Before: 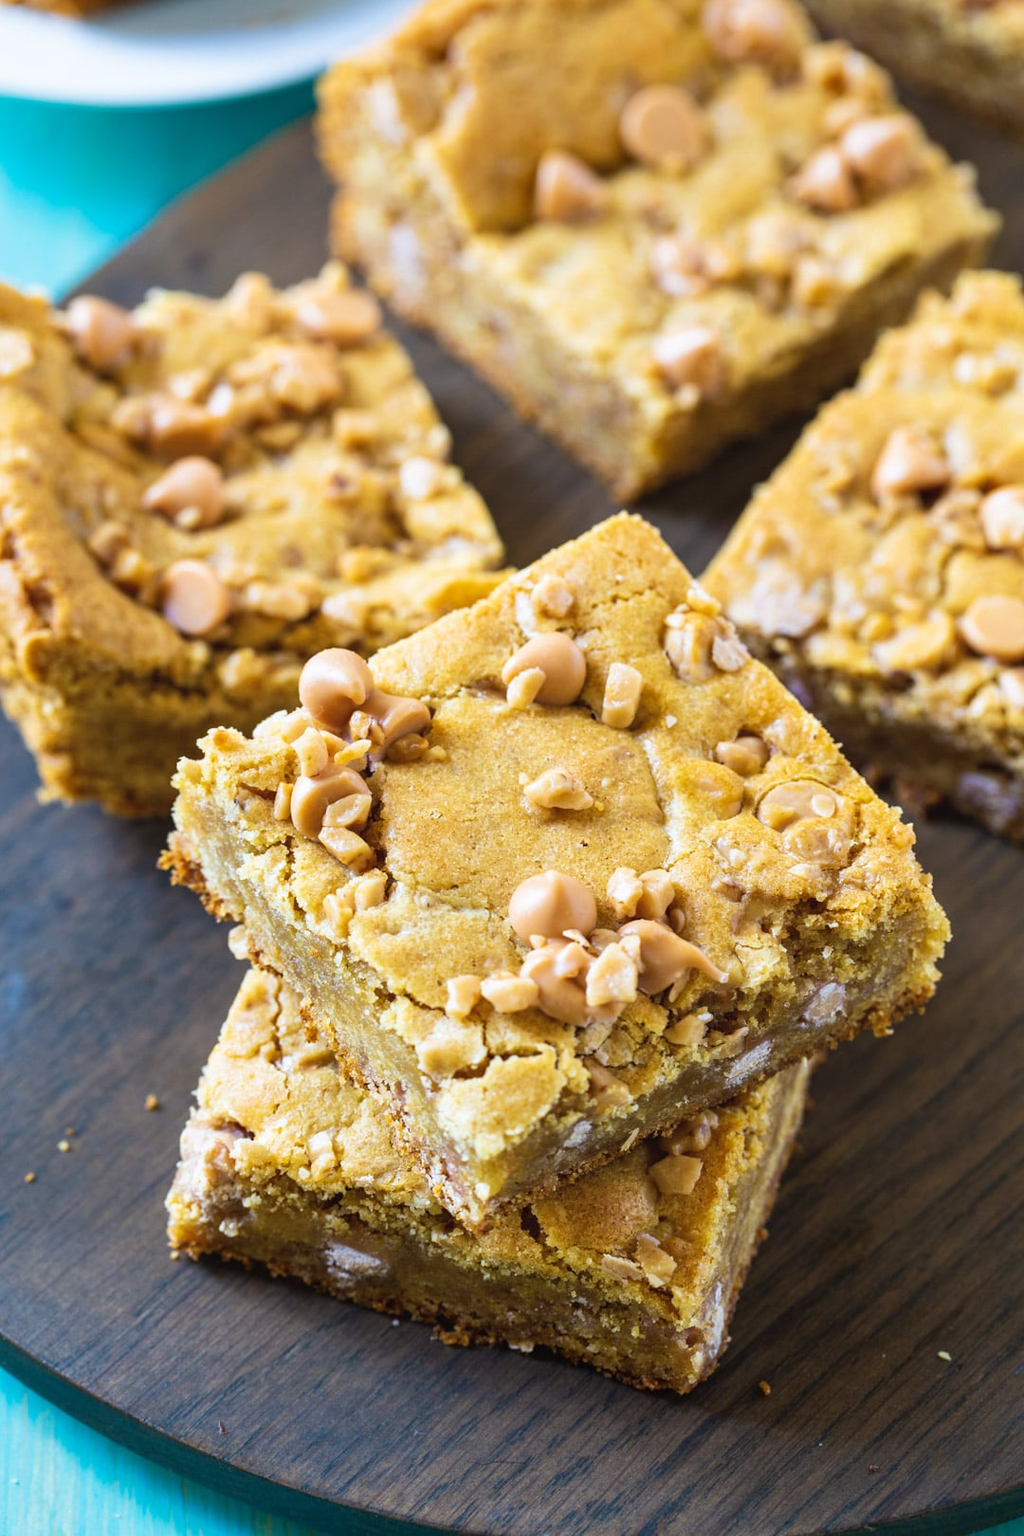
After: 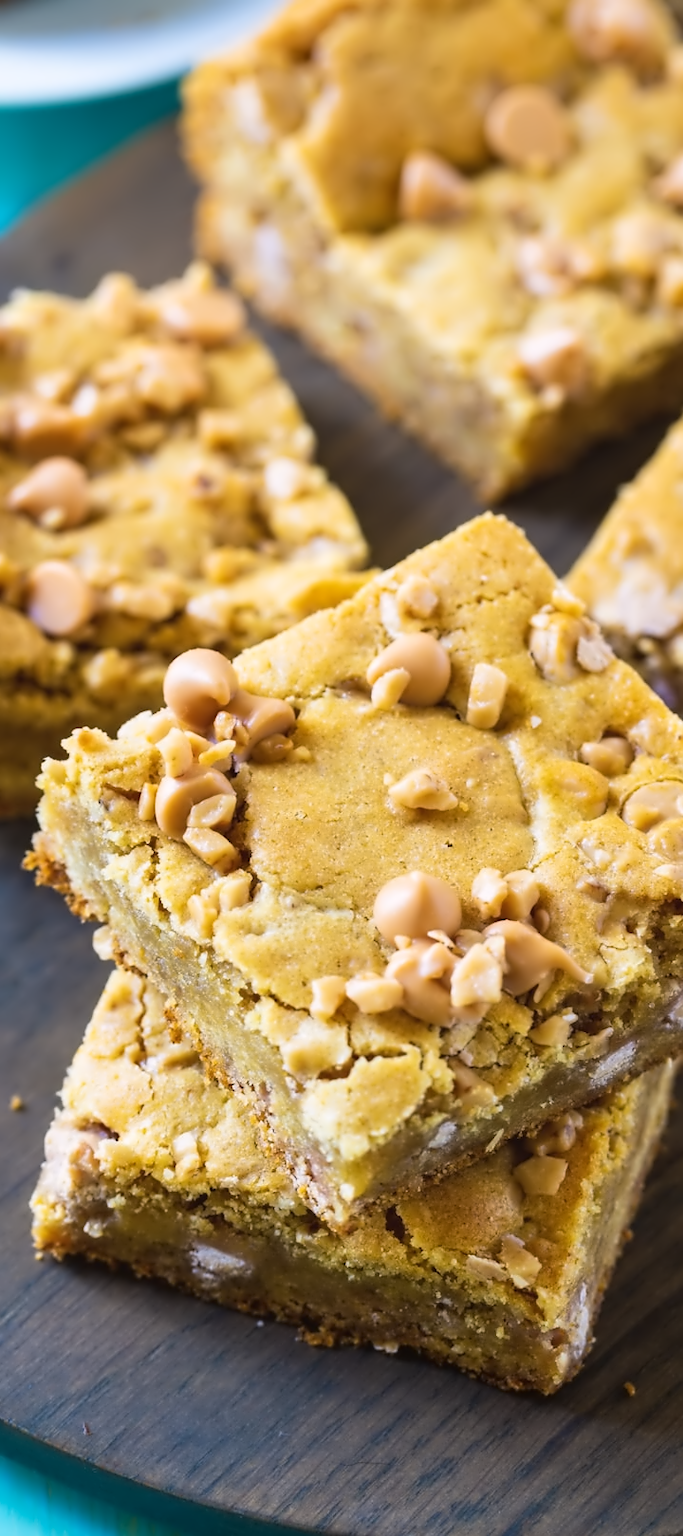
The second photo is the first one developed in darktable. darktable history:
crop and rotate: left 13.396%, right 19.917%
color balance rgb: shadows lift › chroma 1.042%, shadows lift › hue 243.3°, highlights gain › chroma 0.266%, highlights gain › hue 331.55°, perceptual saturation grading › global saturation 2.381%, global vibrance 9.69%
contrast equalizer: octaves 7, y [[0.5 ×6], [0.5 ×6], [0.5 ×6], [0, 0.033, 0.067, 0.1, 0.133, 0.167], [0, 0.05, 0.1, 0.15, 0.2, 0.25]]
